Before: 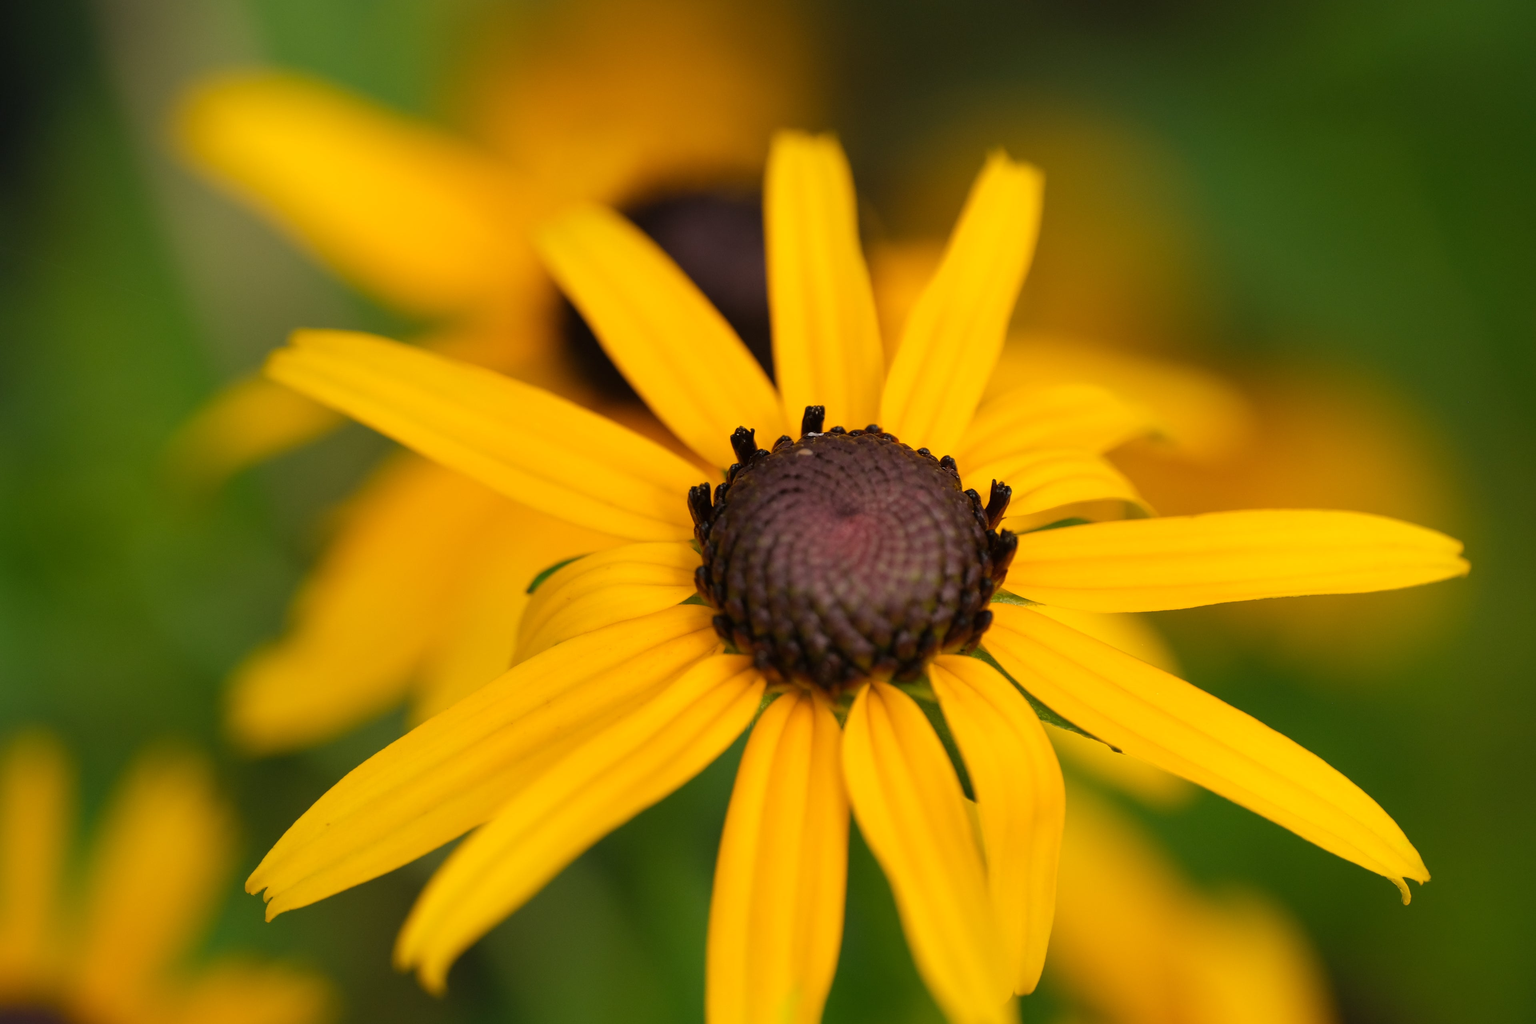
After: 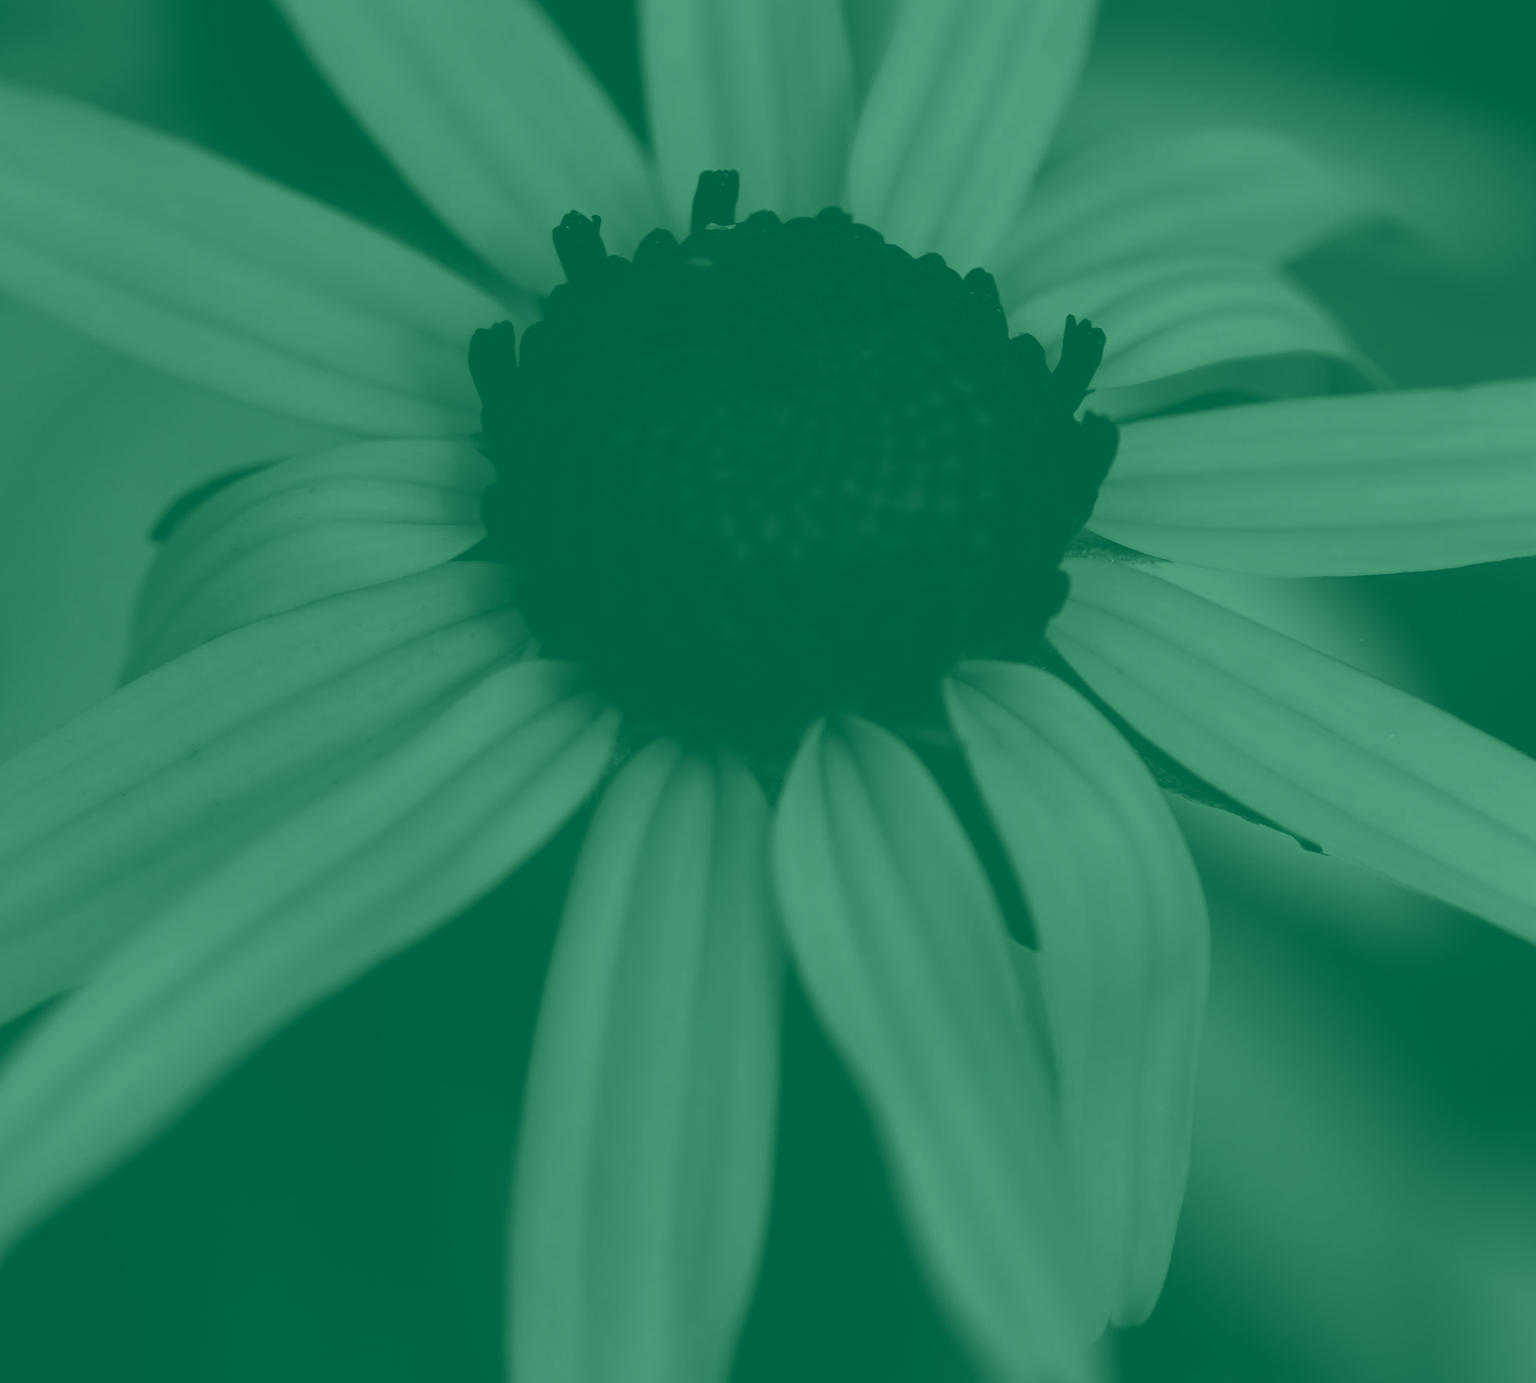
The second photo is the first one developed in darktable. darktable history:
contrast brightness saturation: brightness -1, saturation 1
white balance: red 0.766, blue 1.537
crop and rotate: left 29.237%, top 31.152%, right 19.807%
color zones: curves: ch0 [(0.25, 0.5) (0.463, 0.627) (0.484, 0.637) (0.75, 0.5)]
colorize: hue 147.6°, saturation 65%, lightness 21.64%
